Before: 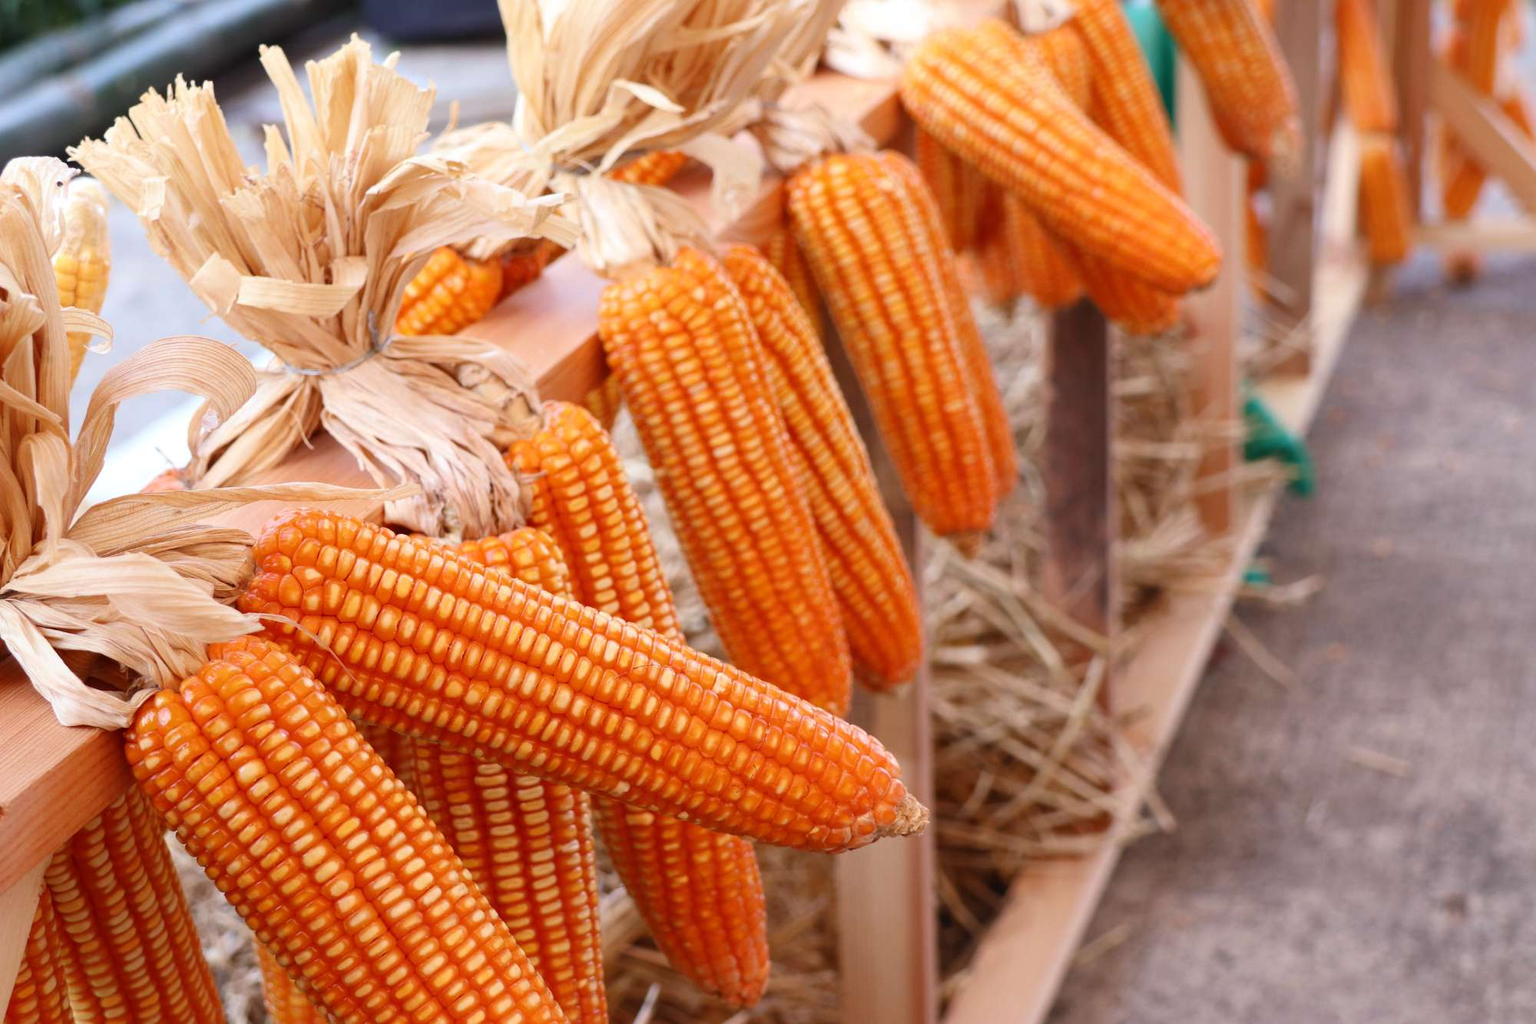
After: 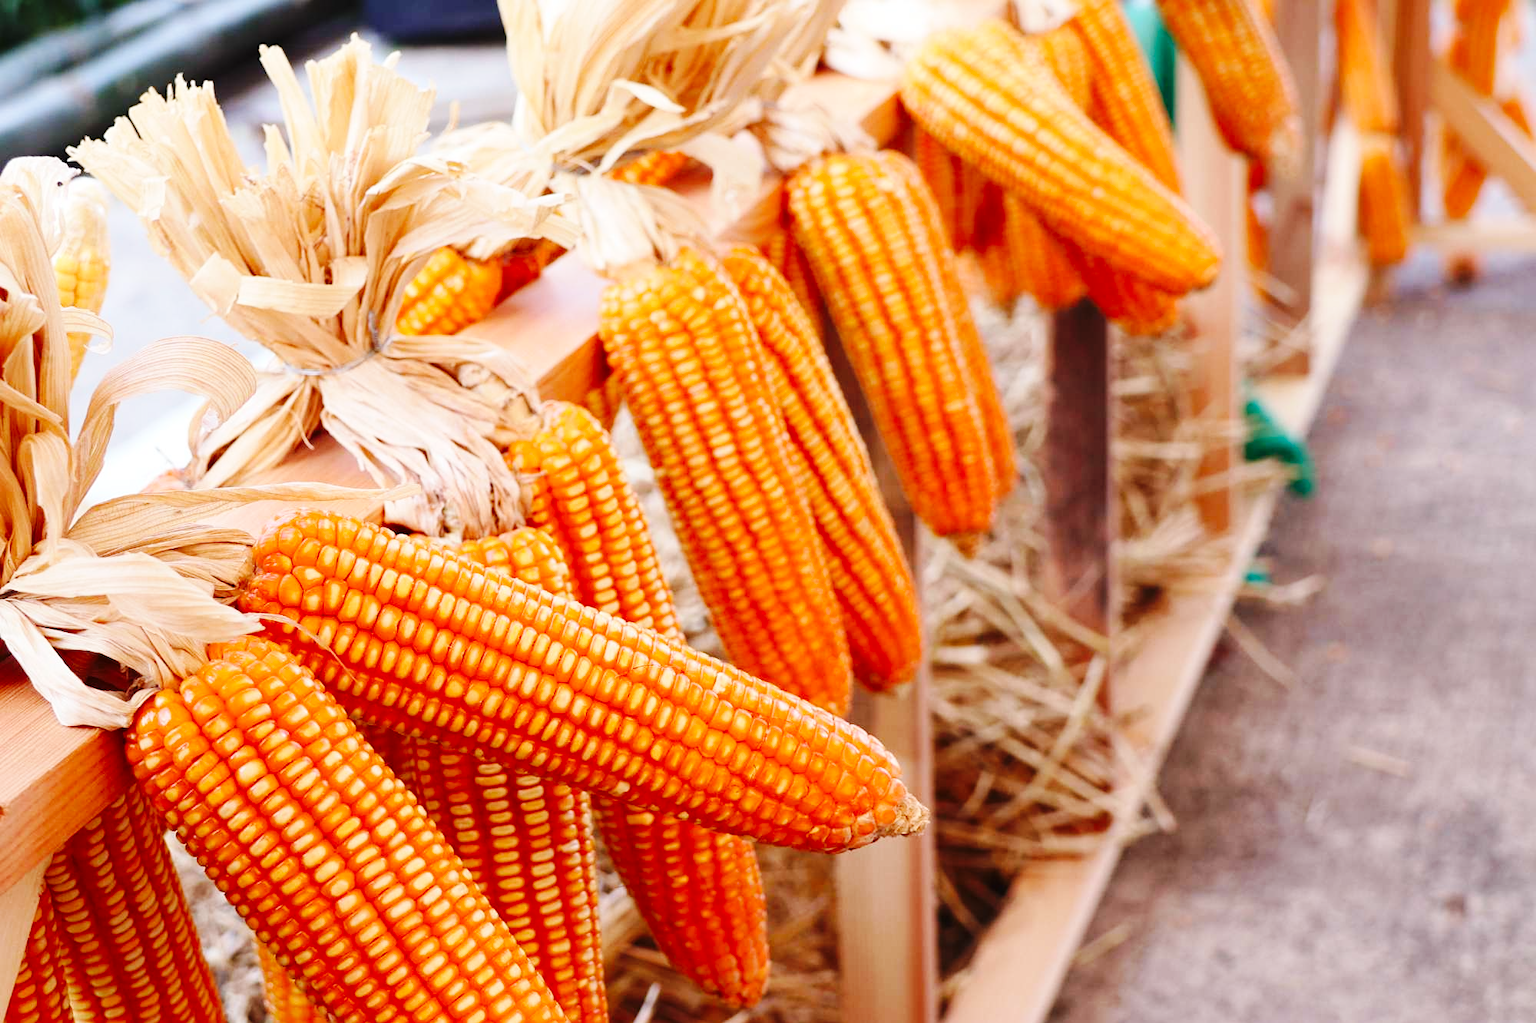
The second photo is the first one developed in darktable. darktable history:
base curve: curves: ch0 [(0, 0) (0.036, 0.025) (0.121, 0.166) (0.206, 0.329) (0.605, 0.79) (1, 1)], preserve colors none
sharpen: amount 0.2
